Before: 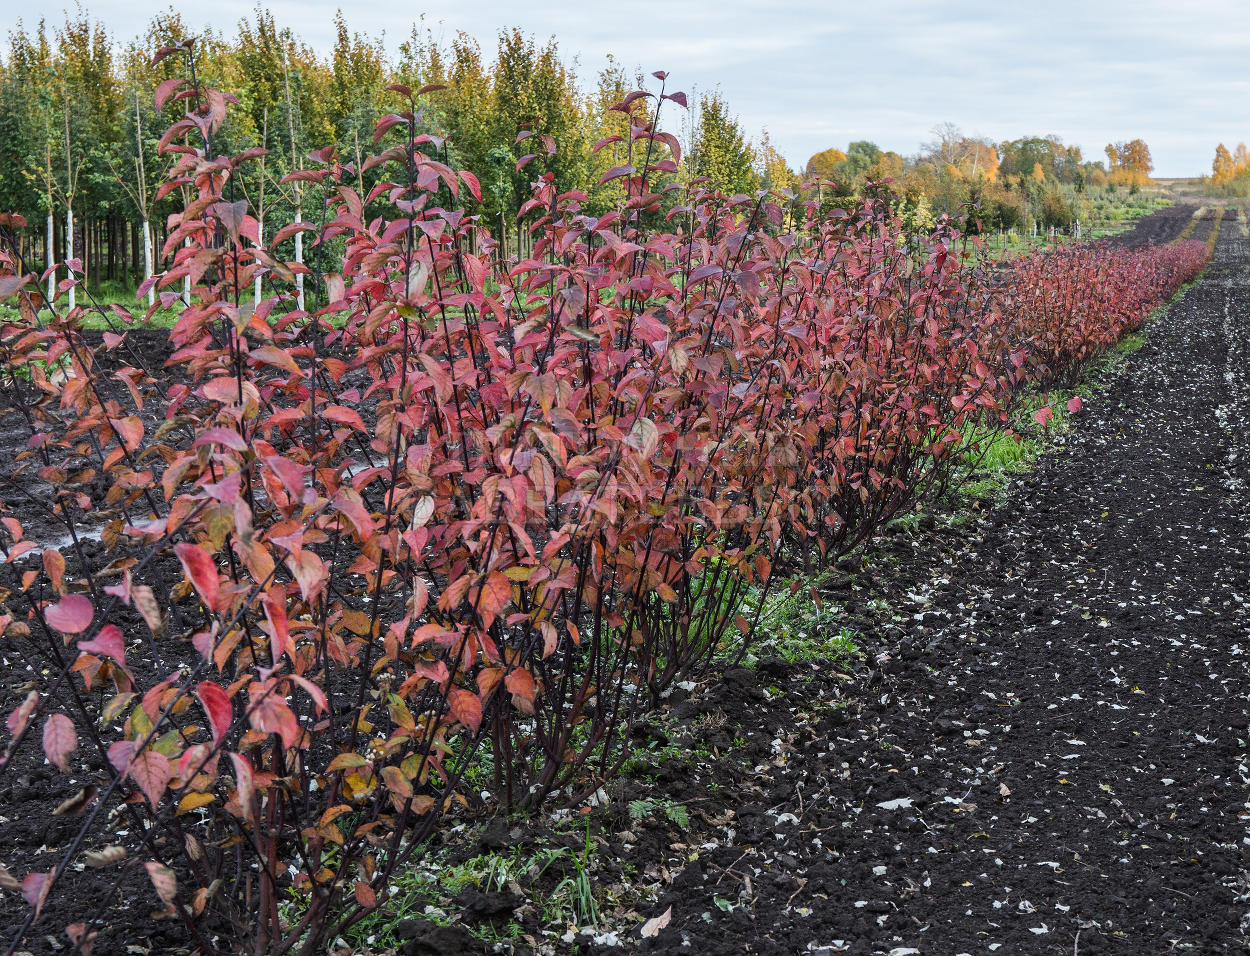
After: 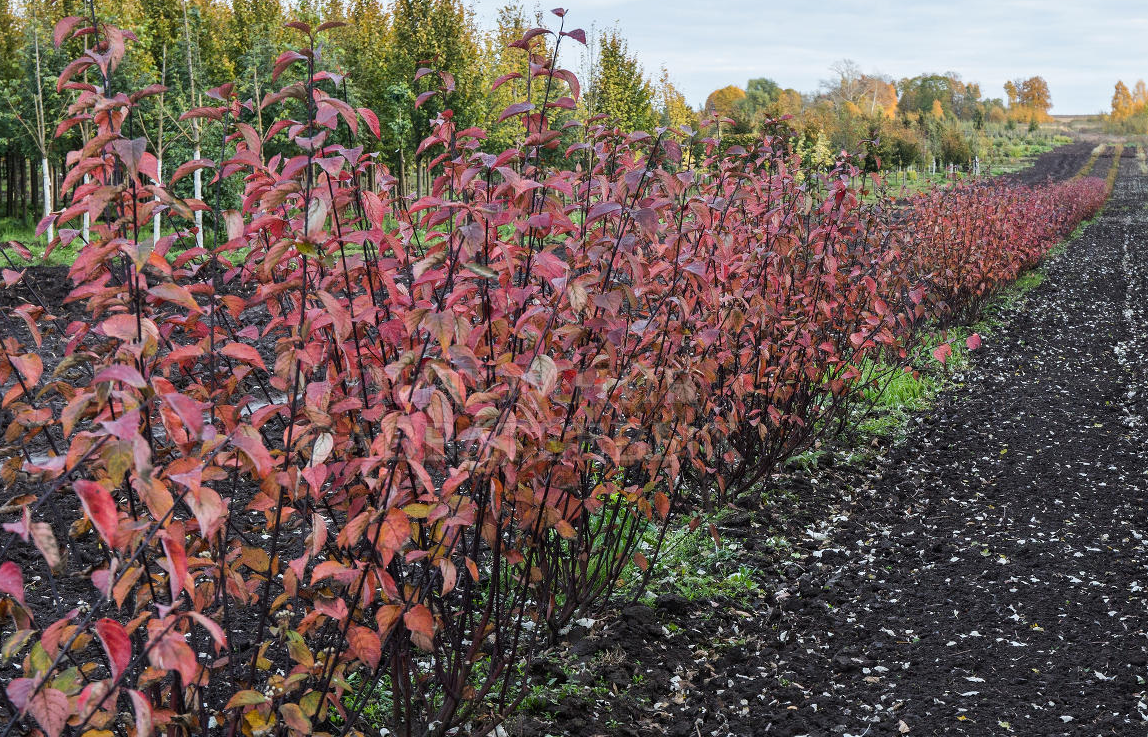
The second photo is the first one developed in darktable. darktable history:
crop: left 8.155%, top 6.611%, bottom 15.385%
white balance: red 1, blue 1
